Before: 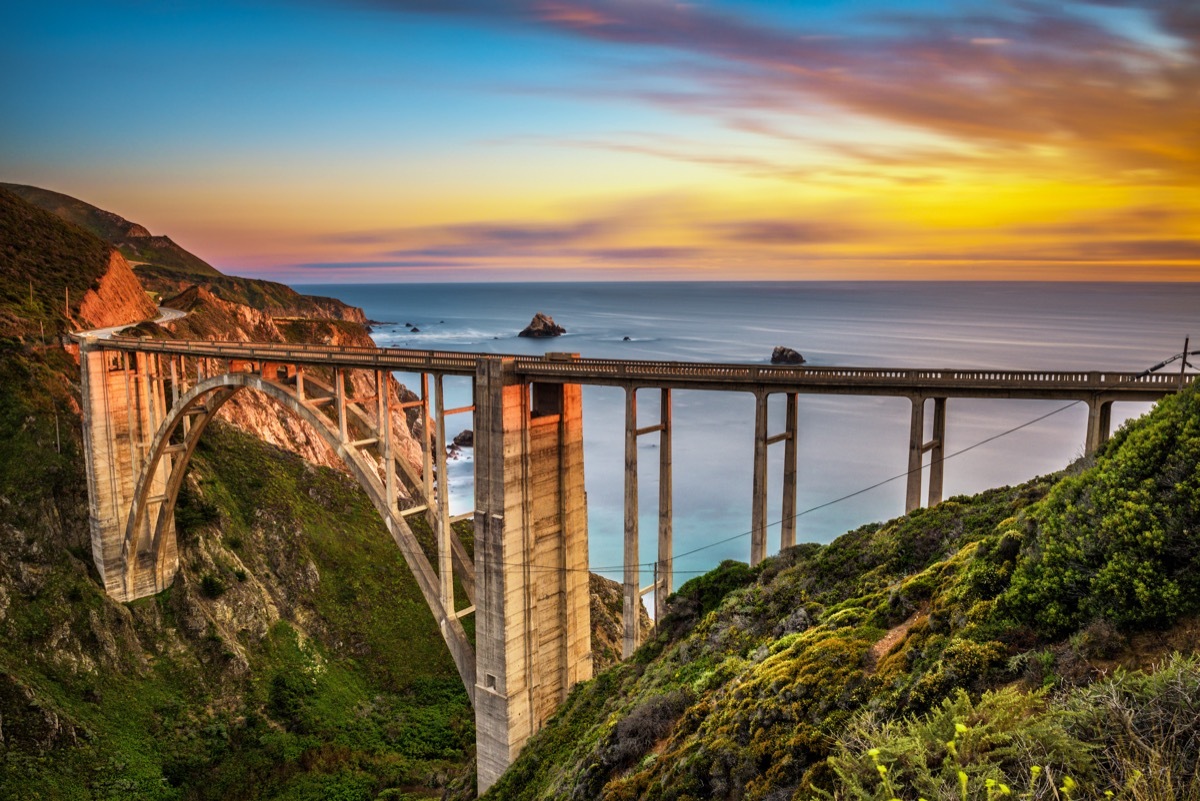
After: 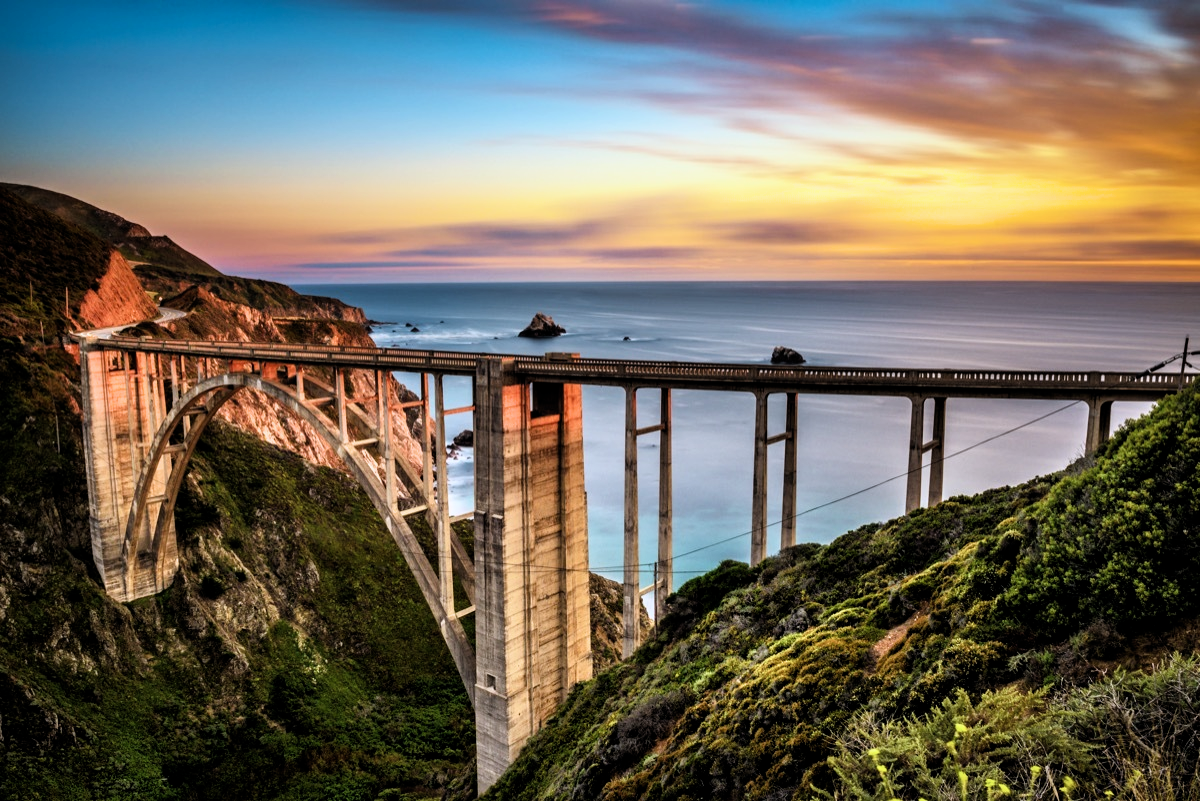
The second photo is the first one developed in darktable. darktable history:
color correction: highlights a* -0.115, highlights b* -5.66, shadows a* -0.125, shadows b* -0.141
filmic rgb: black relative exposure -8.71 EV, white relative exposure 2.7 EV, threshold 2.95 EV, target black luminance 0%, target white luminance 99.996%, hardness 6.25, latitude 75.19%, contrast 1.318, highlights saturation mix -5.56%, enable highlight reconstruction true
